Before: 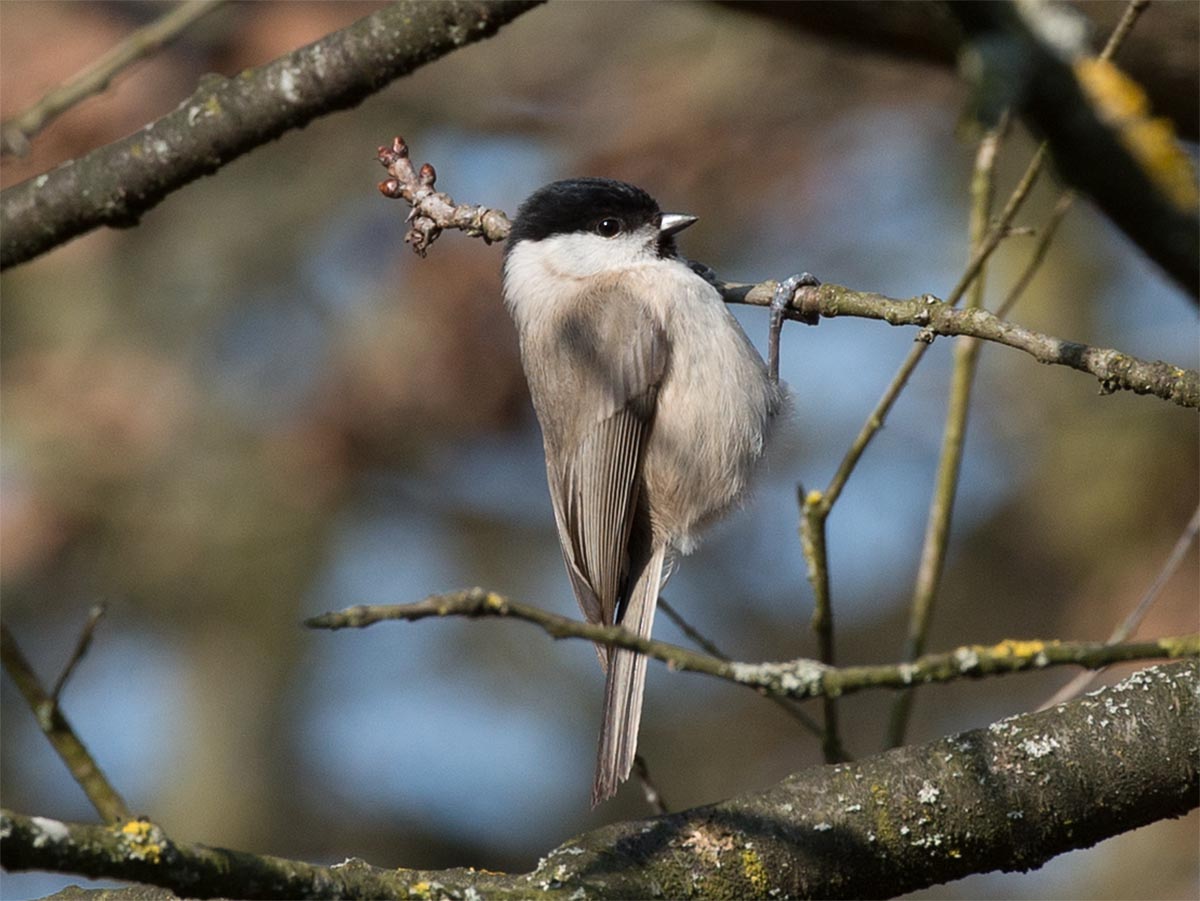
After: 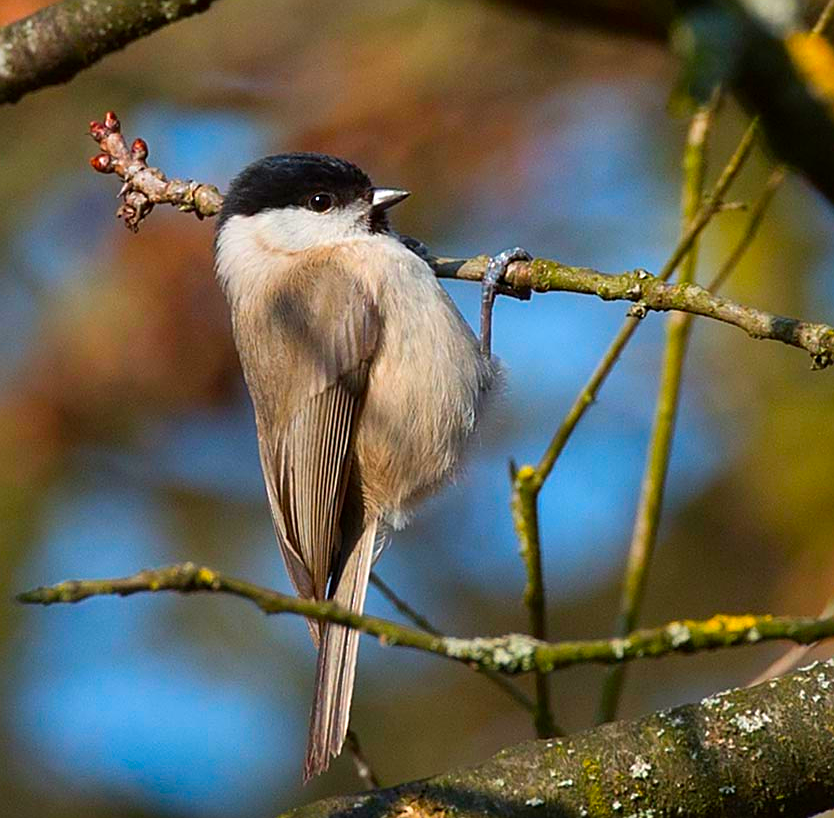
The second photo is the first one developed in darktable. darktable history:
color correction: saturation 2.15
sharpen: on, module defaults
crop and rotate: left 24.034%, top 2.838%, right 6.406%, bottom 6.299%
